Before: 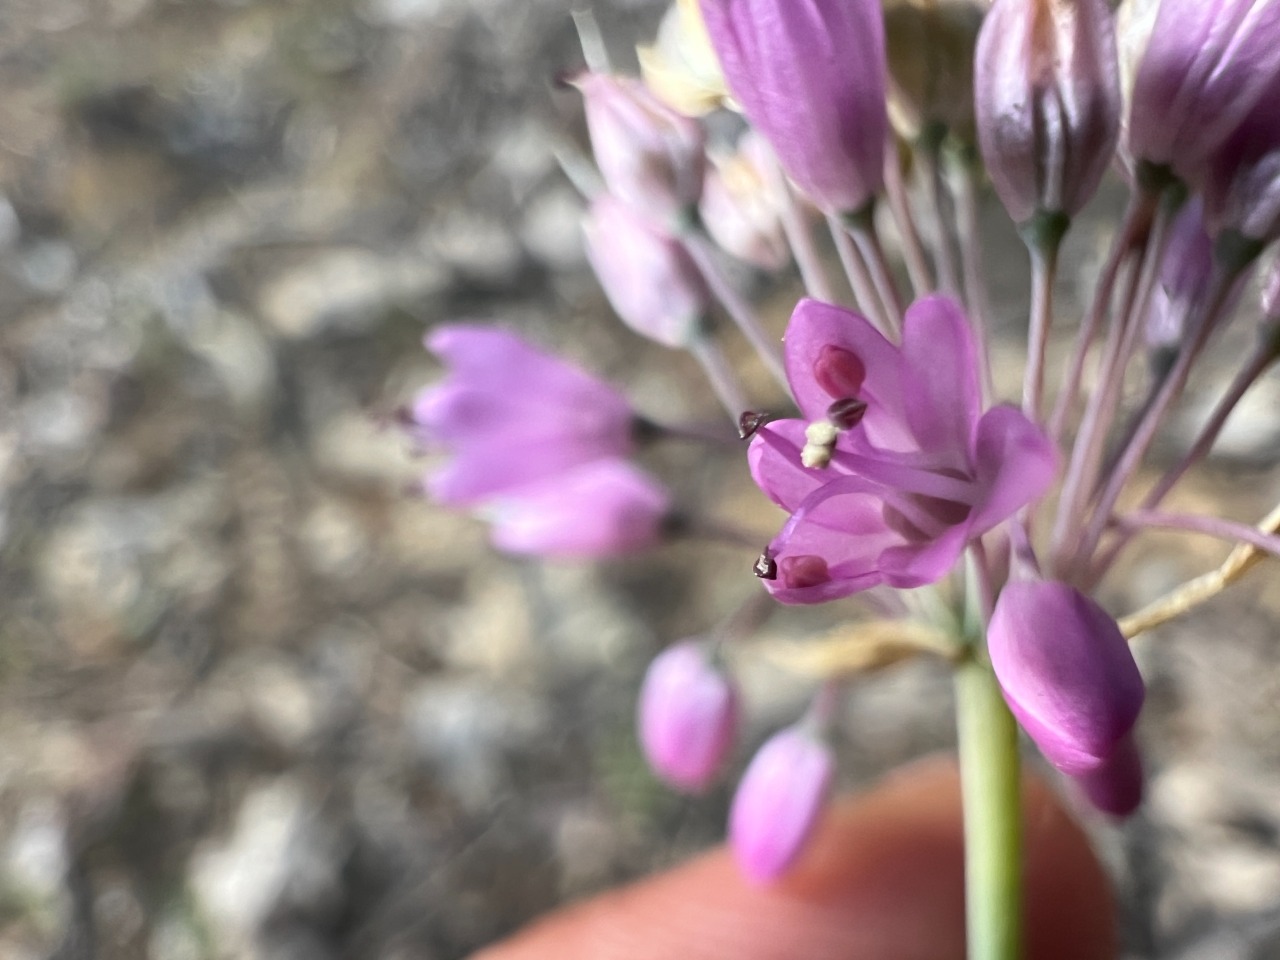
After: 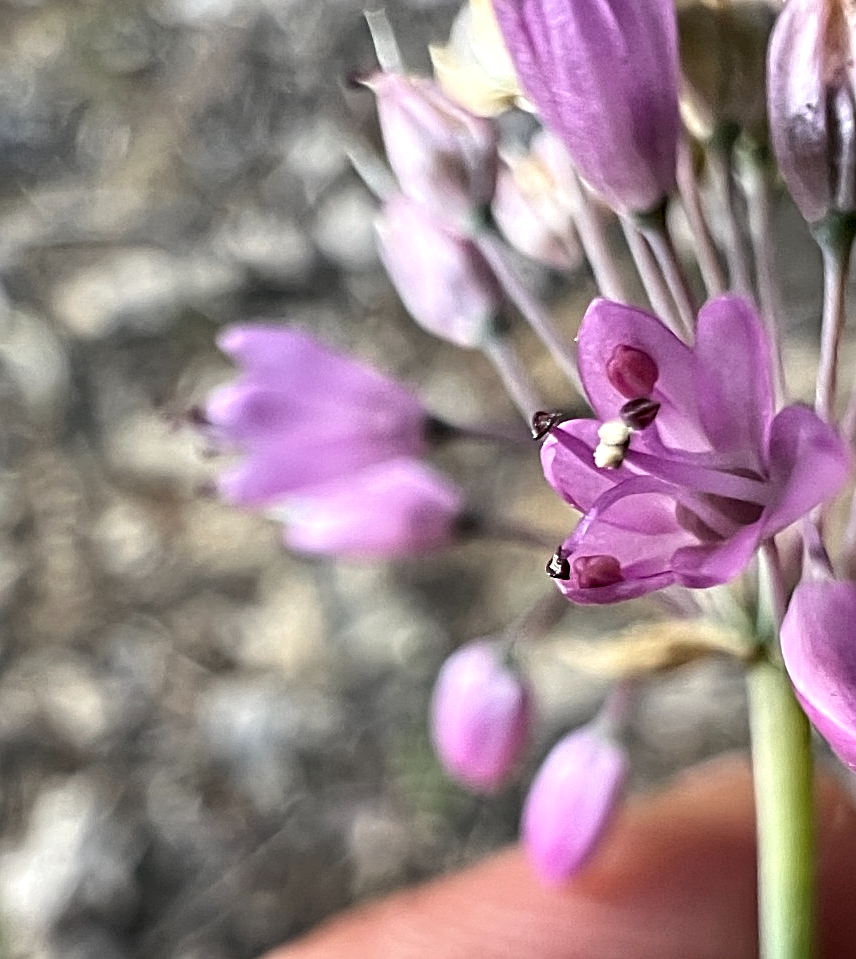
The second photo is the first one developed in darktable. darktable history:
crop and rotate: left 16.198%, right 16.915%
sharpen: on, module defaults
contrast equalizer: y [[0.5, 0.542, 0.583, 0.625, 0.667, 0.708], [0.5 ×6], [0.5 ×6], [0 ×6], [0 ×6]]
